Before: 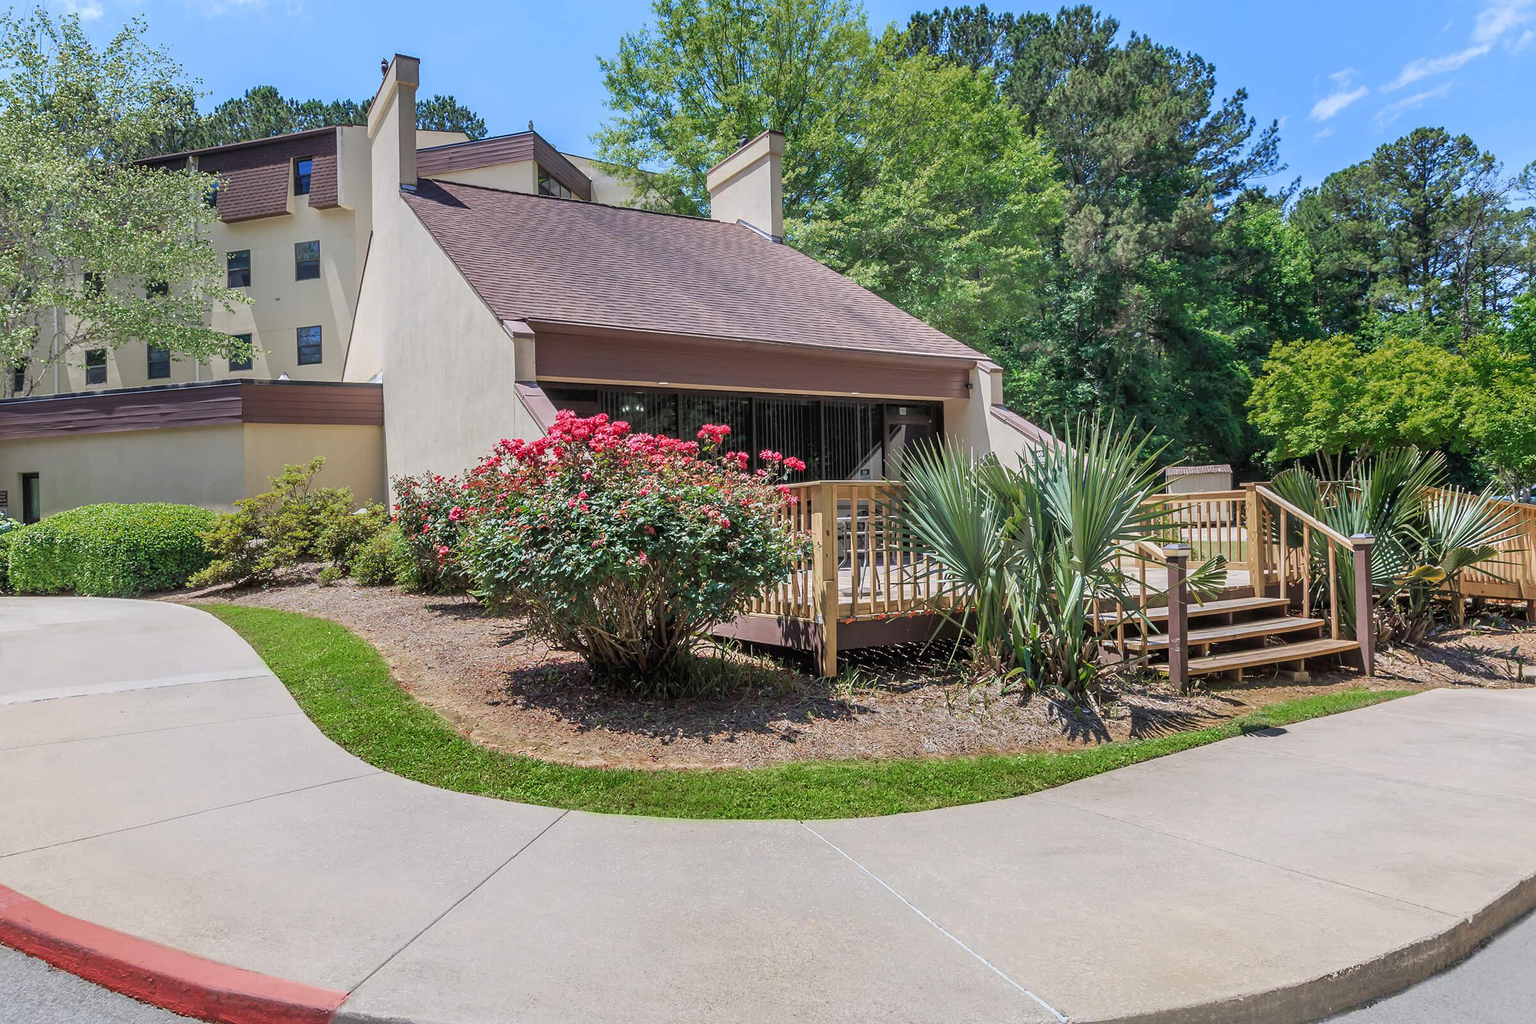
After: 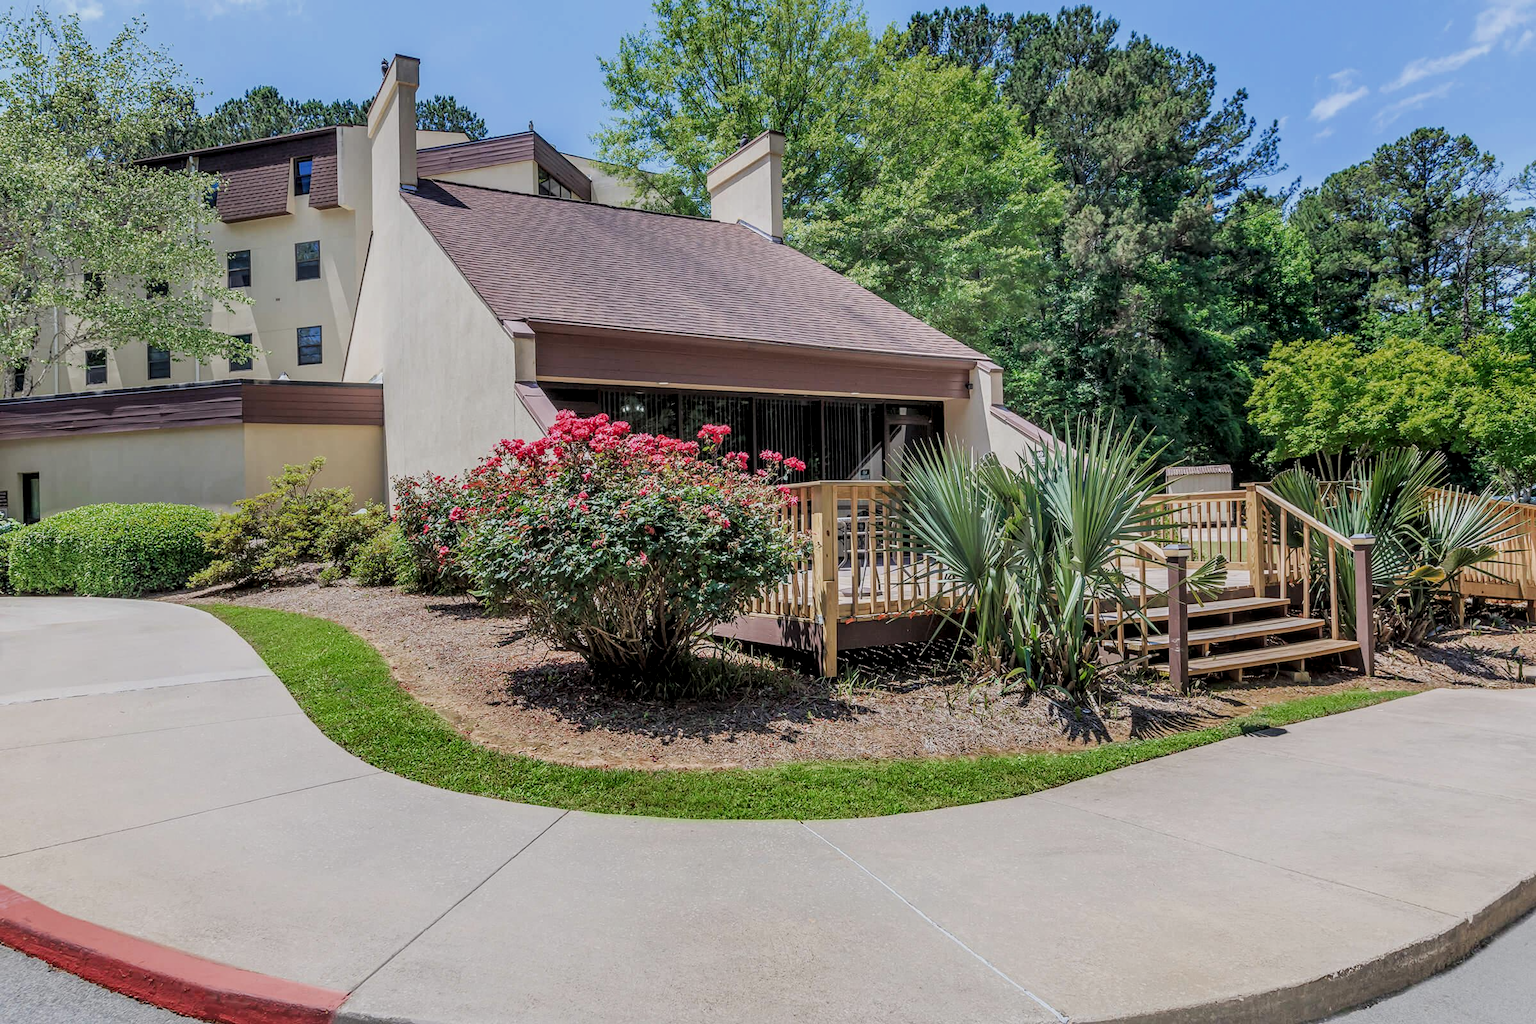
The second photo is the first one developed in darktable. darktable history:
local contrast: detail 130%
filmic rgb: white relative exposure 3.9 EV, hardness 4.26
